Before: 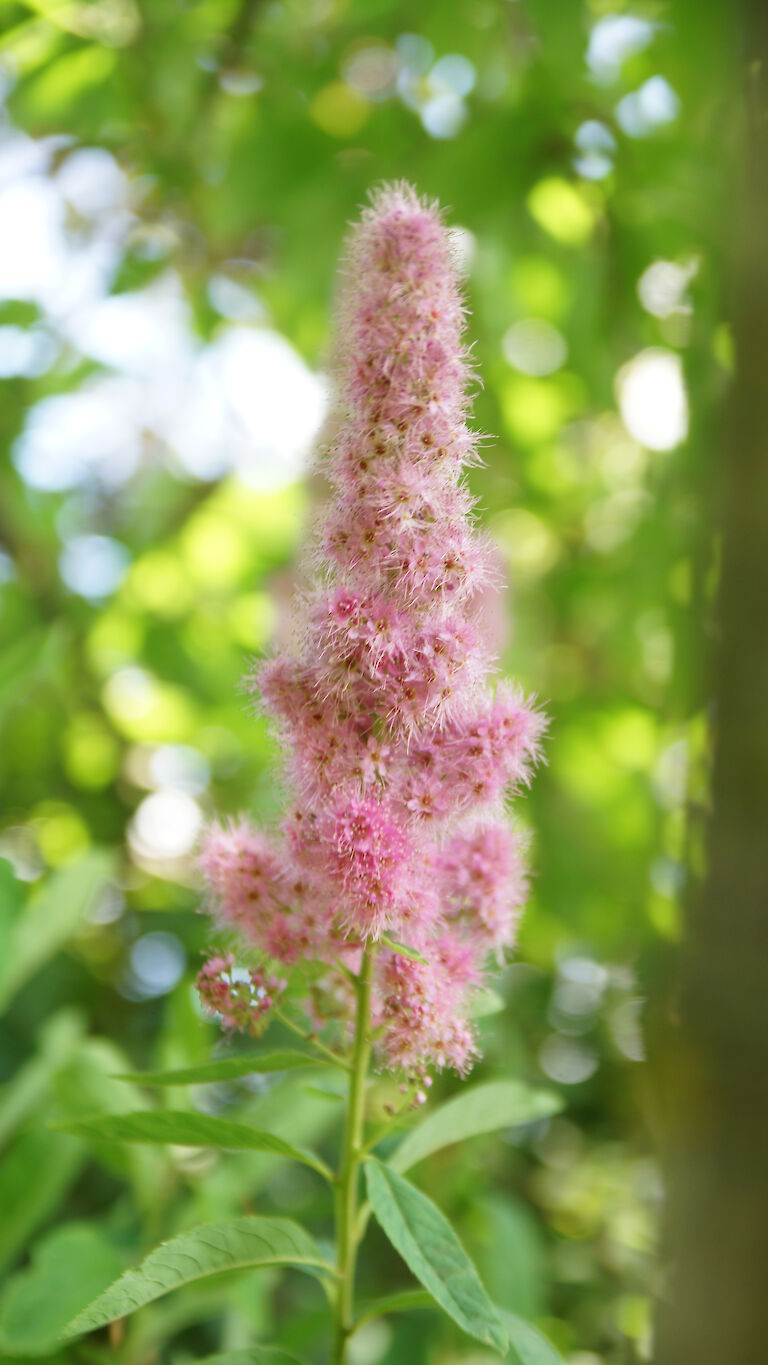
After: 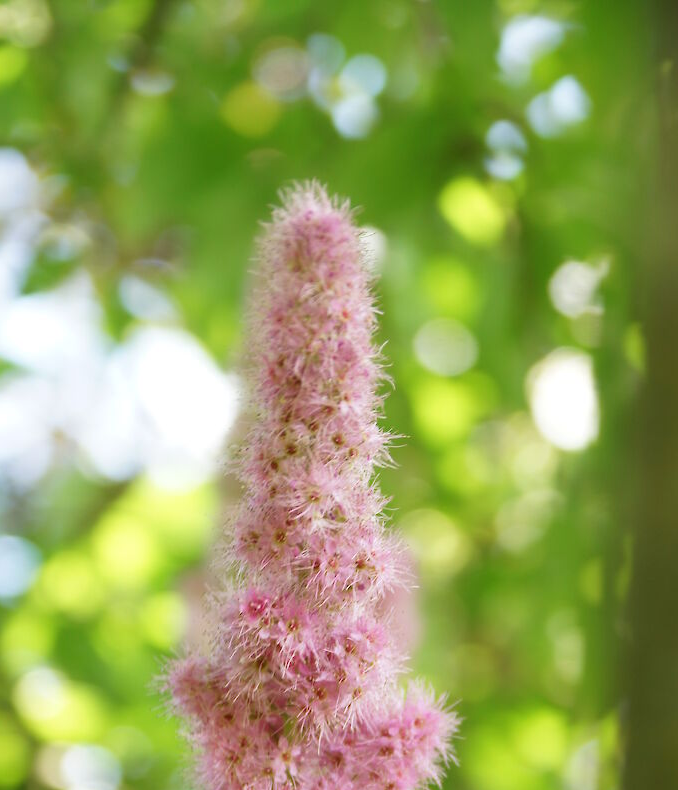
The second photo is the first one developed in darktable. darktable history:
crop and rotate: left 11.623%, bottom 42.102%
